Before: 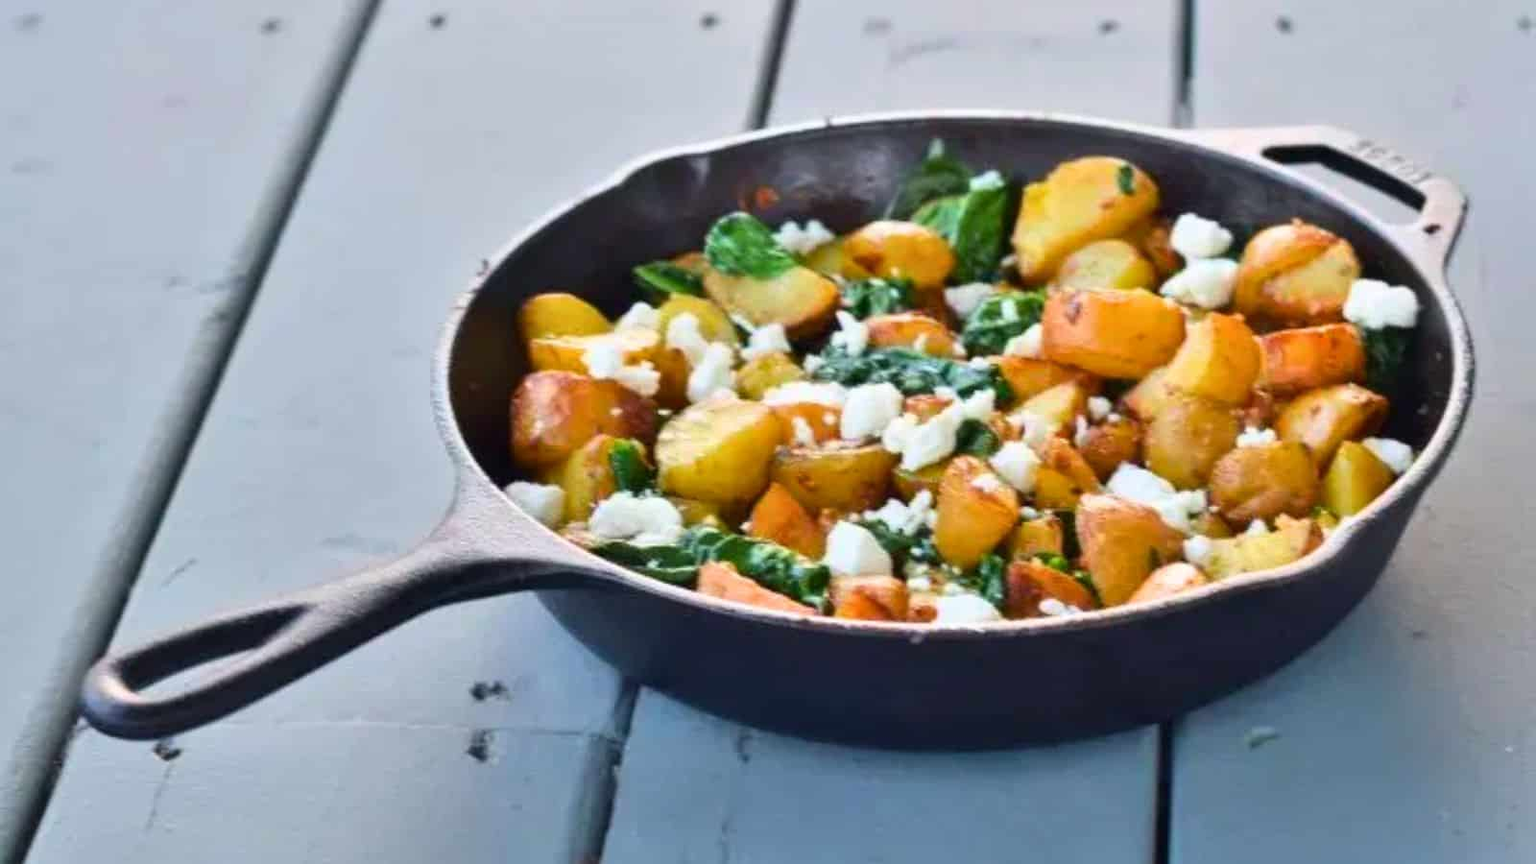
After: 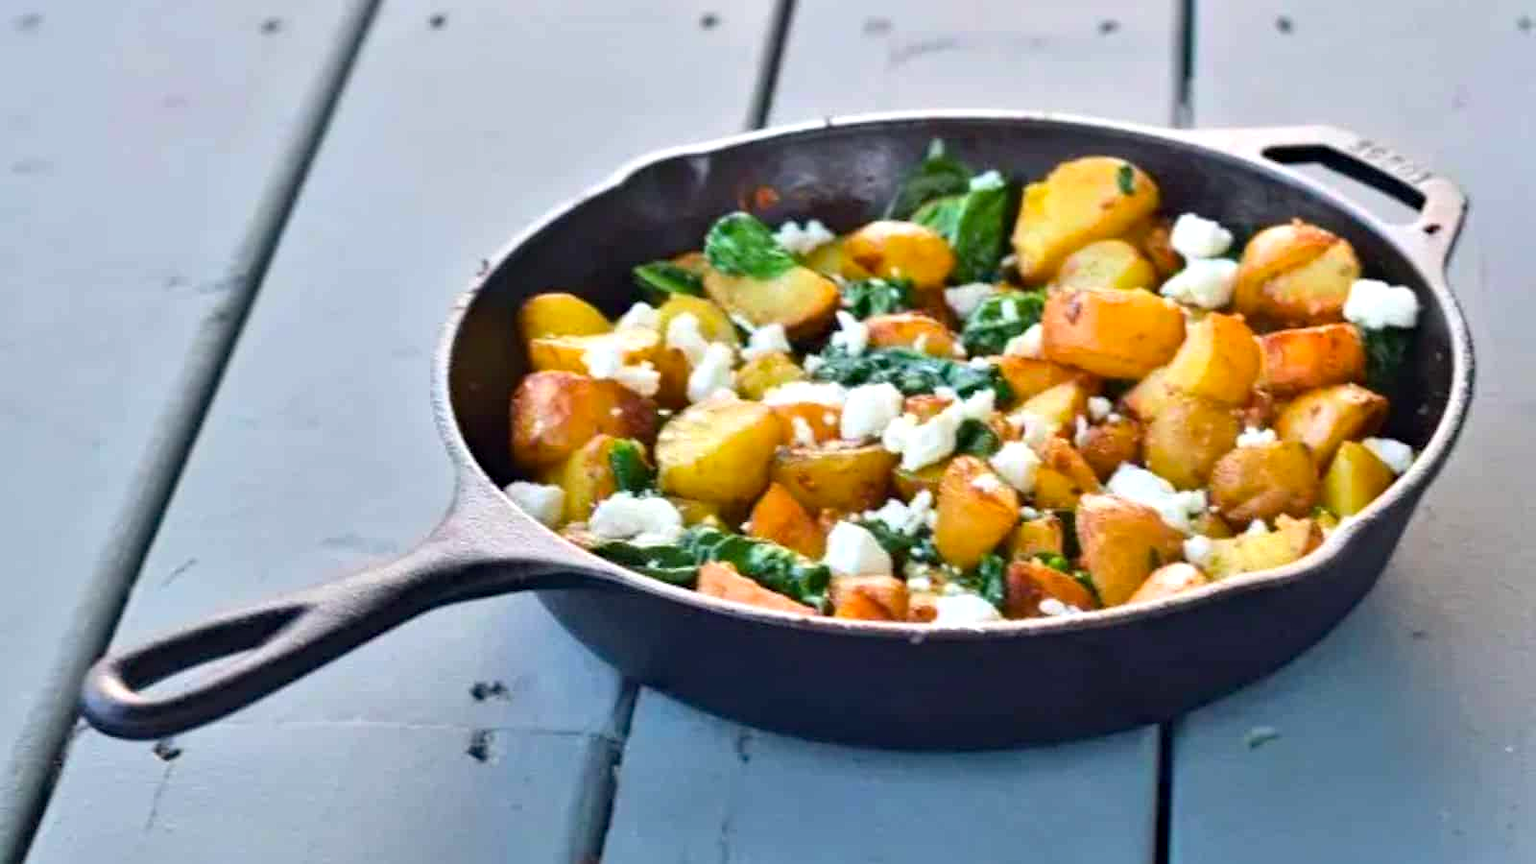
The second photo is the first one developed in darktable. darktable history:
exposure: exposure 0.207 EV, compensate highlight preservation false
haze removal: compatibility mode true, adaptive false
